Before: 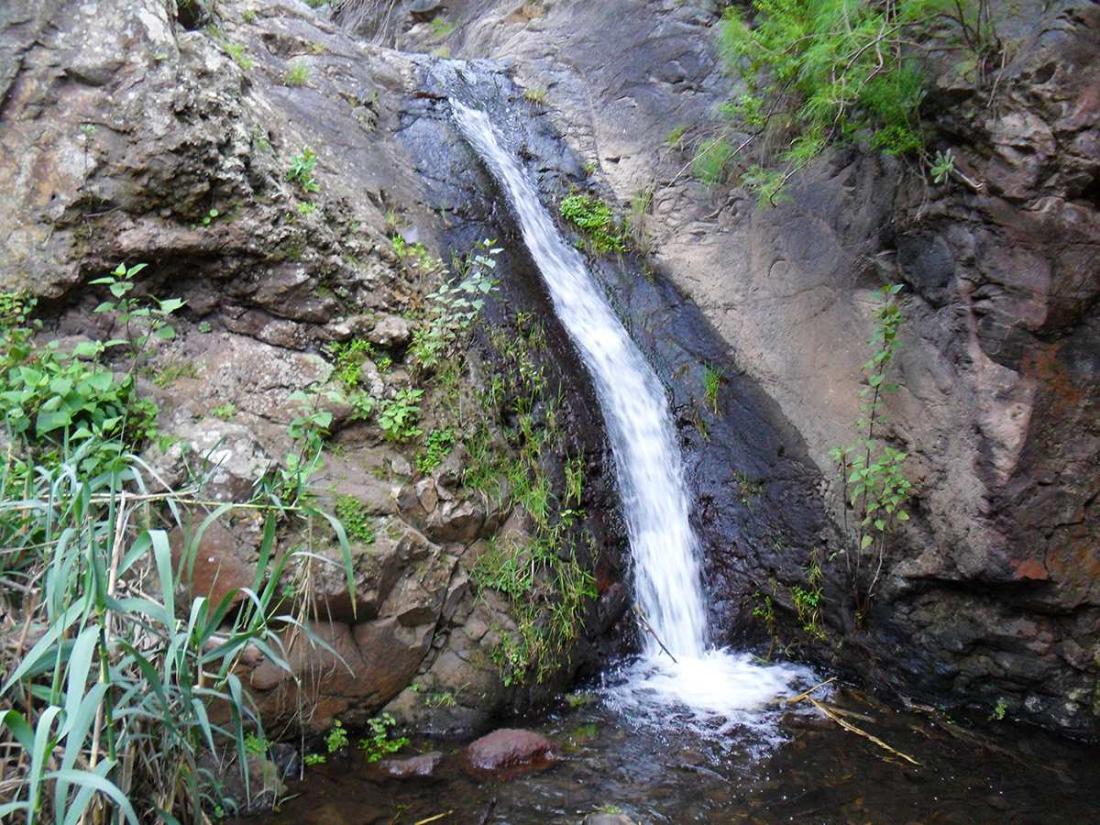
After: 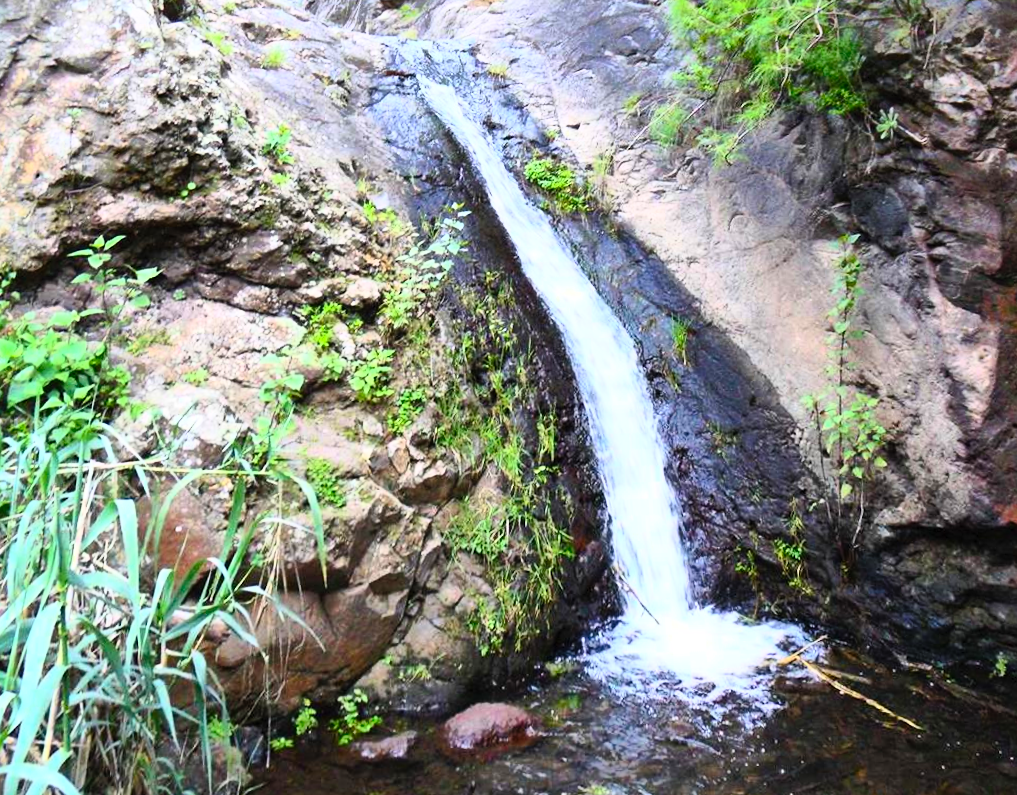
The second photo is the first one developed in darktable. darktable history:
shadows and highlights: shadows 40, highlights -60
contrast brightness saturation: contrast 0.62, brightness 0.34, saturation 0.14
rotate and perspective: rotation -1.68°, lens shift (vertical) -0.146, crop left 0.049, crop right 0.912, crop top 0.032, crop bottom 0.96
tone curve: curves: ch0 [(0, 0) (0.07, 0.057) (0.15, 0.177) (0.352, 0.445) (0.59, 0.703) (0.857, 0.908) (1, 1)], color space Lab, linked channels, preserve colors none
